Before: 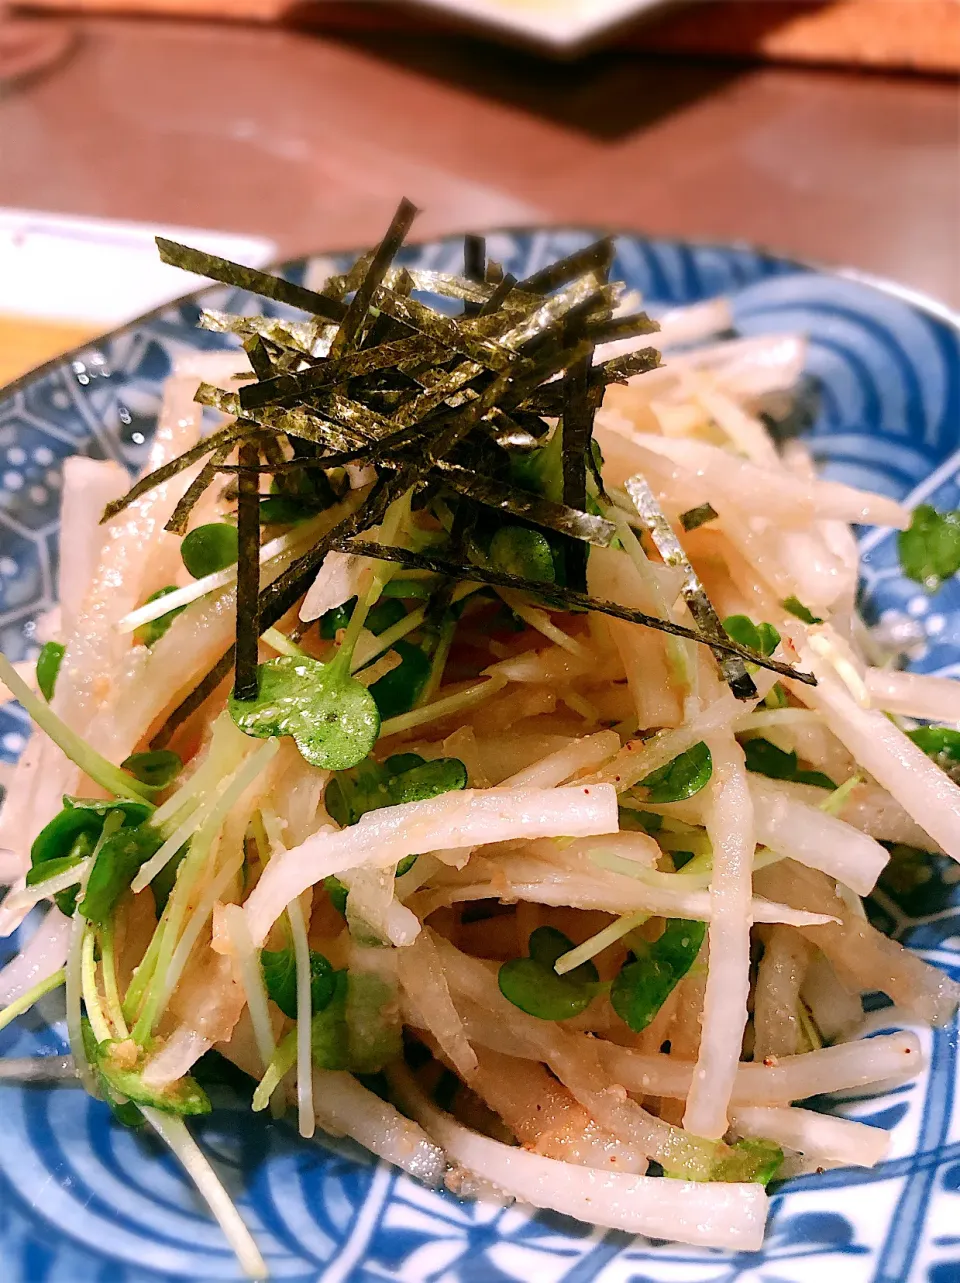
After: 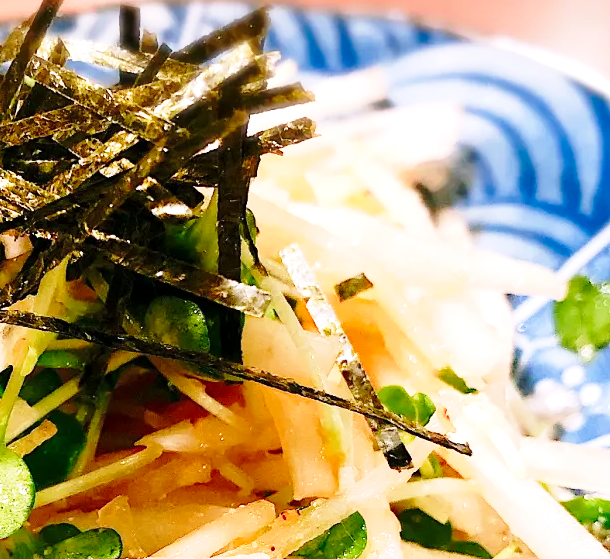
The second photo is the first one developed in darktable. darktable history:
crop: left 36%, top 17.964%, right 0.397%, bottom 38.448%
base curve: curves: ch0 [(0, 0) (0.028, 0.03) (0.121, 0.232) (0.46, 0.748) (0.859, 0.968) (1, 1)], preserve colors none
exposure: black level correction 0.001, exposure 0.498 EV, compensate highlight preservation false
